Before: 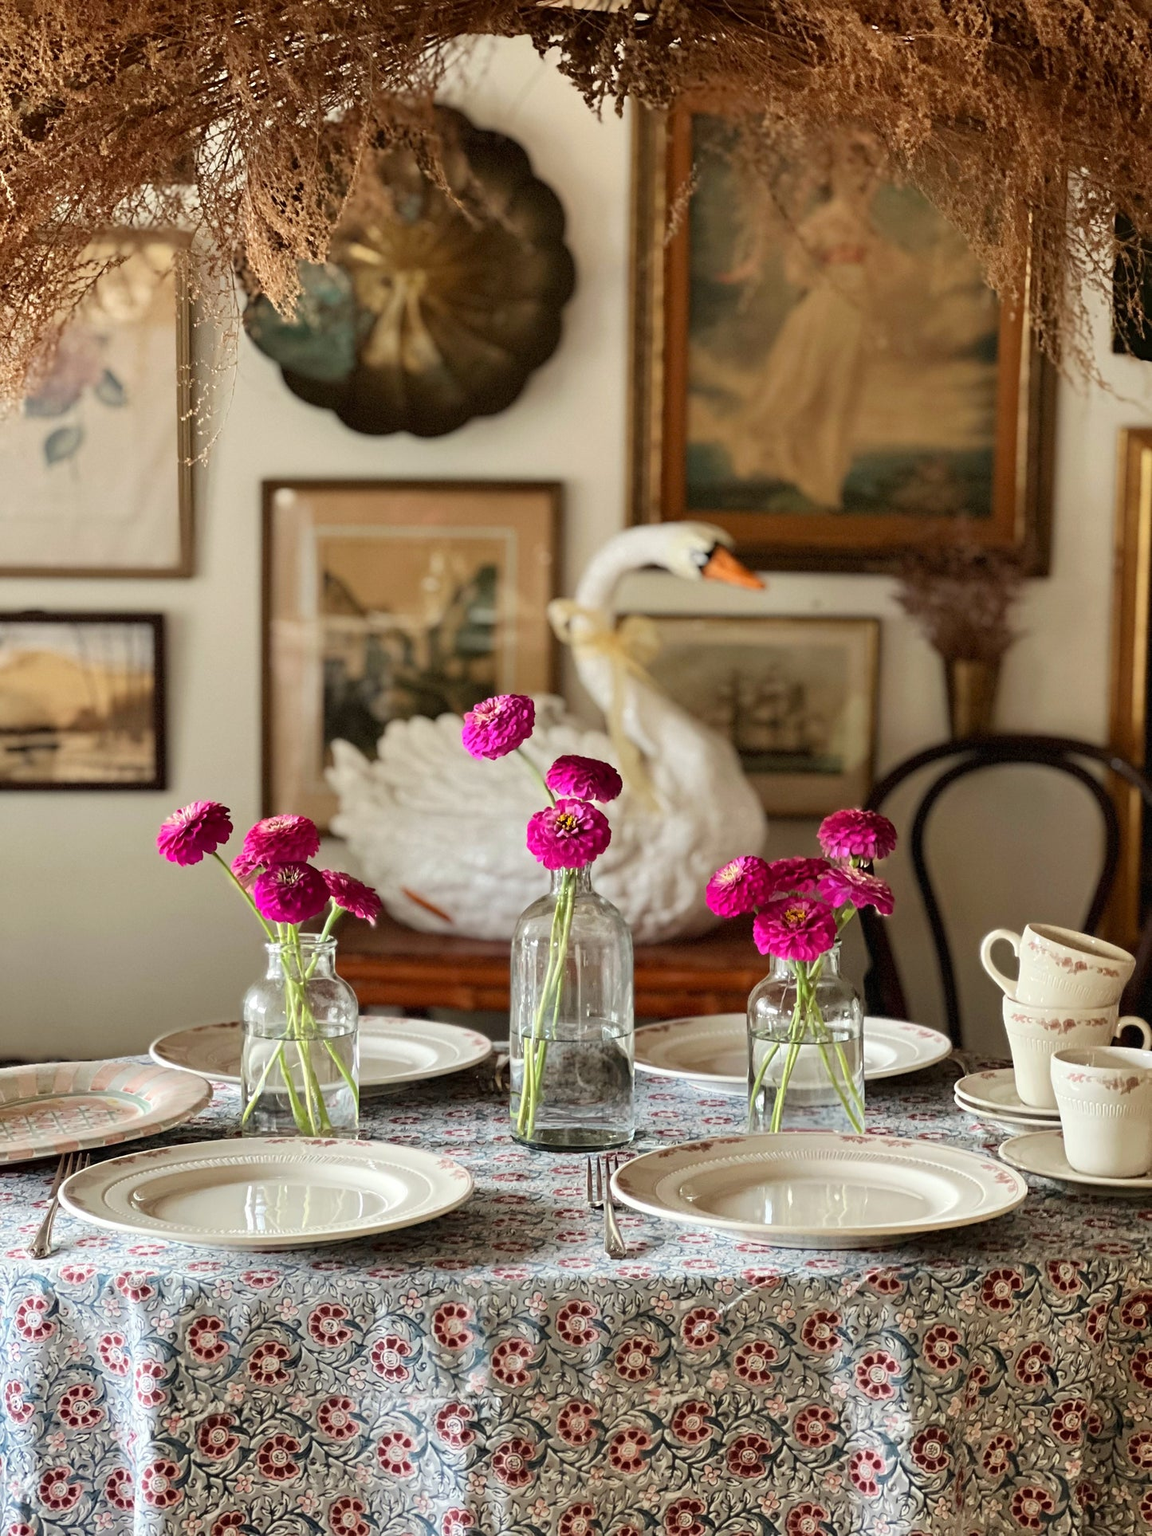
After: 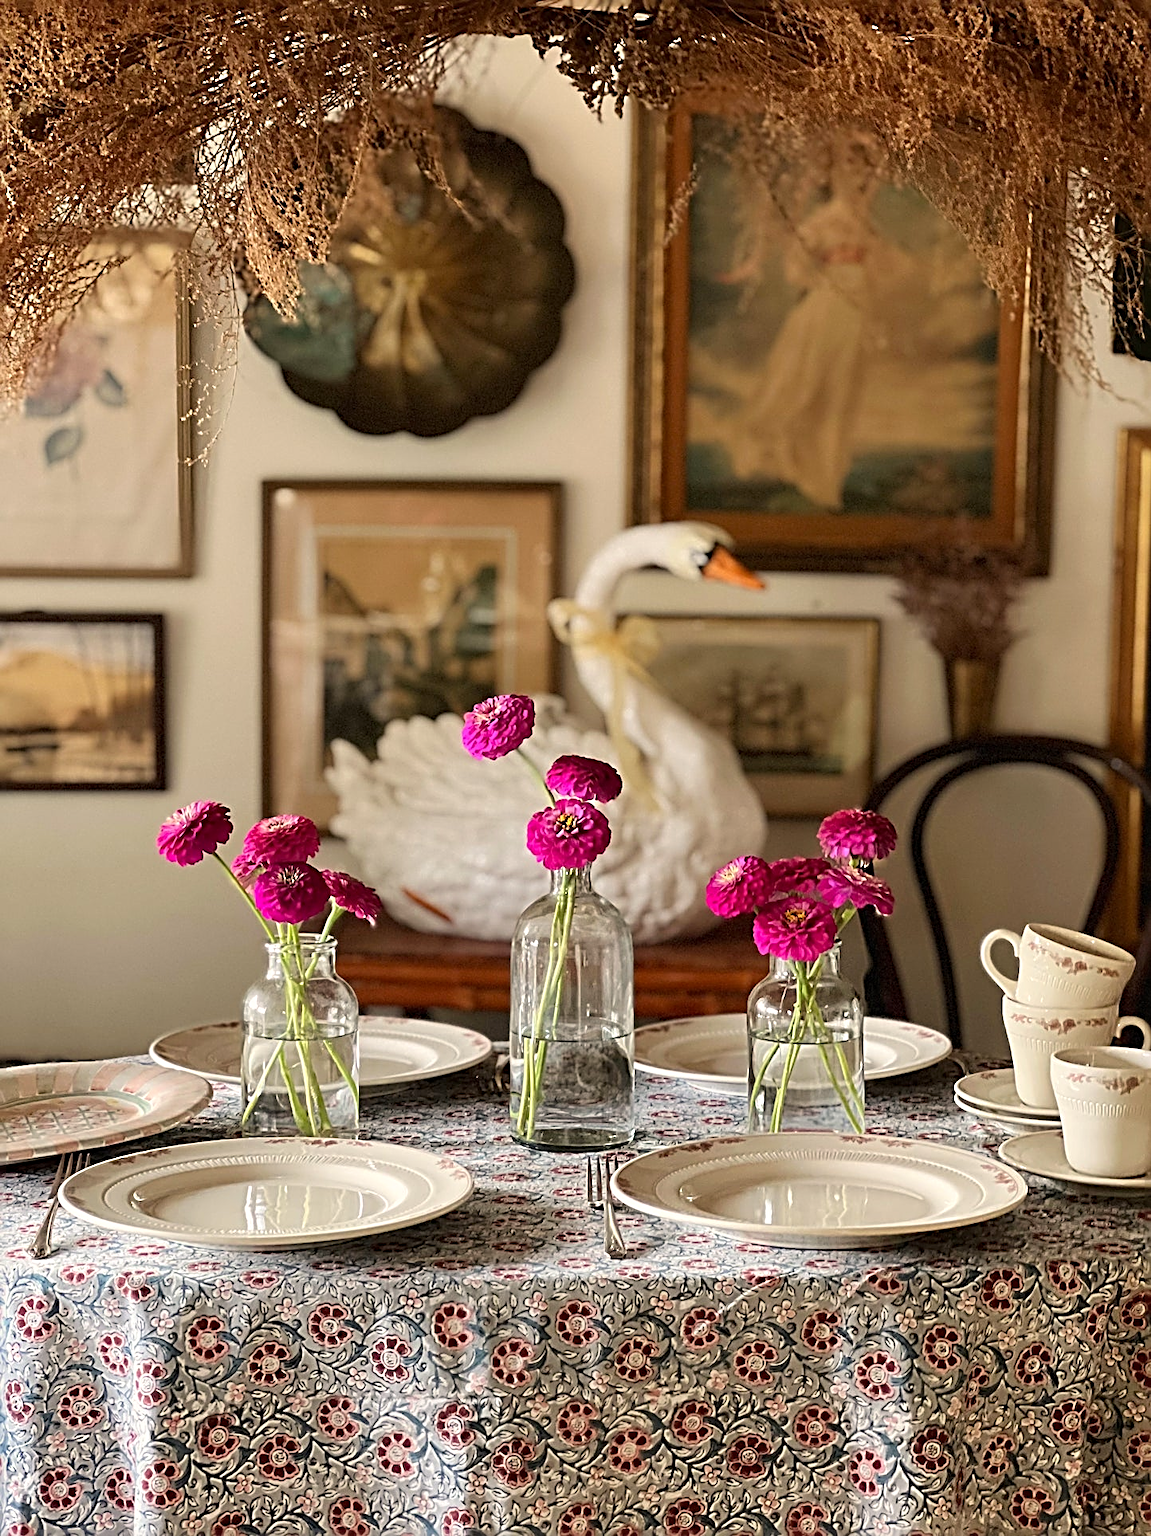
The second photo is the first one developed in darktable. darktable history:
sharpen: radius 3.025, amount 0.757
color correction: highlights a* 3.84, highlights b* 5.07
